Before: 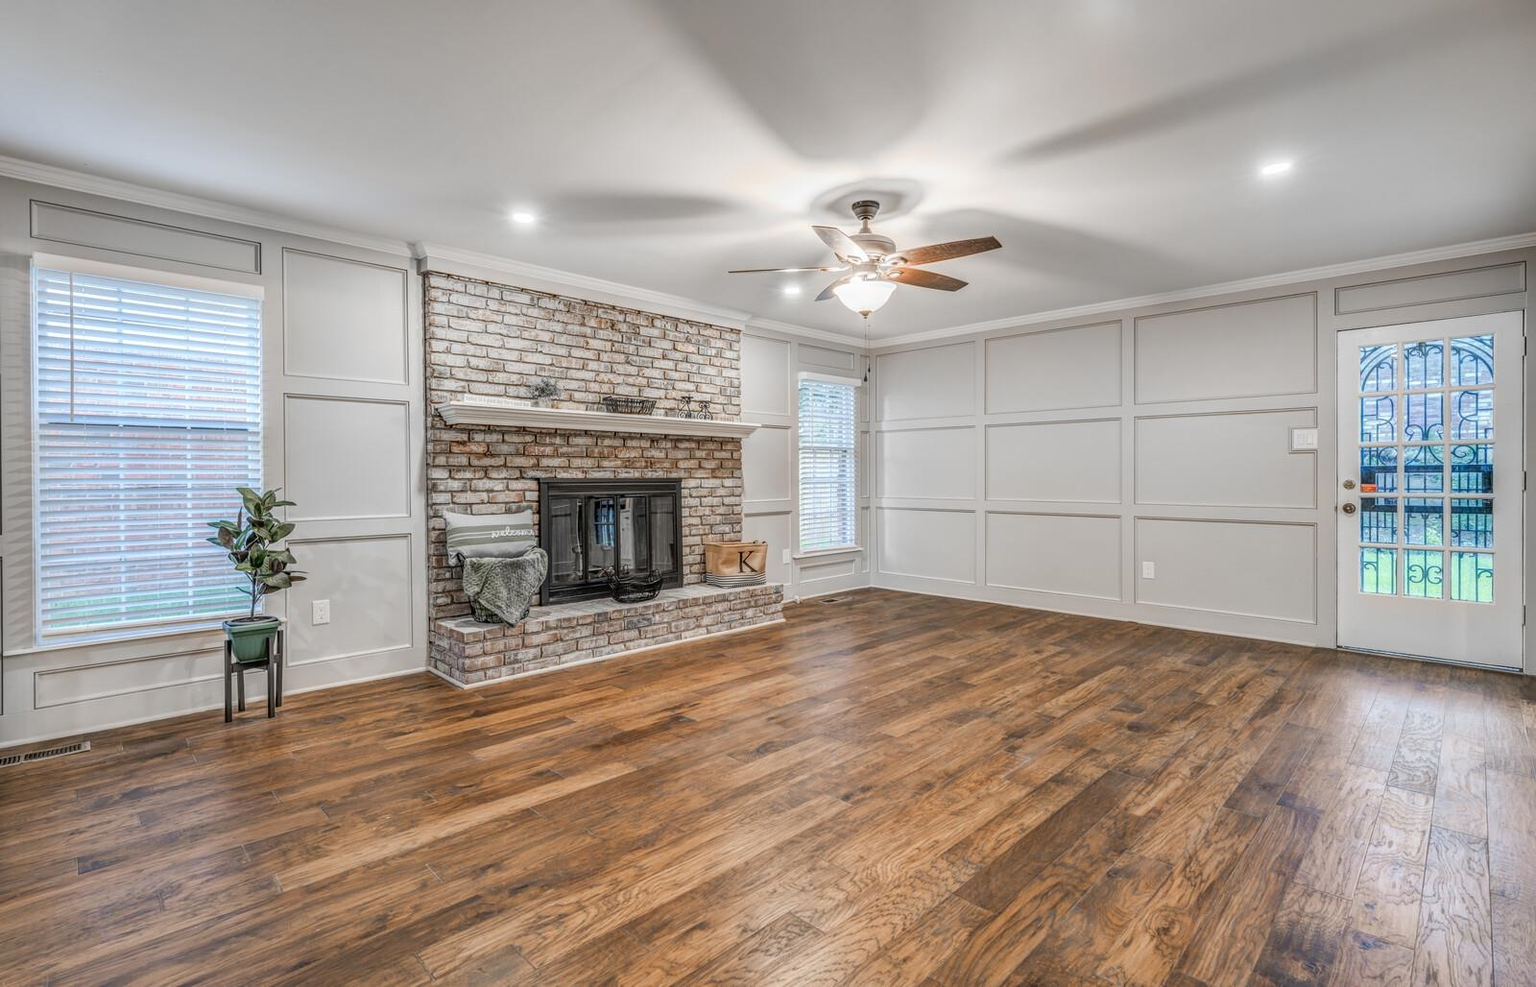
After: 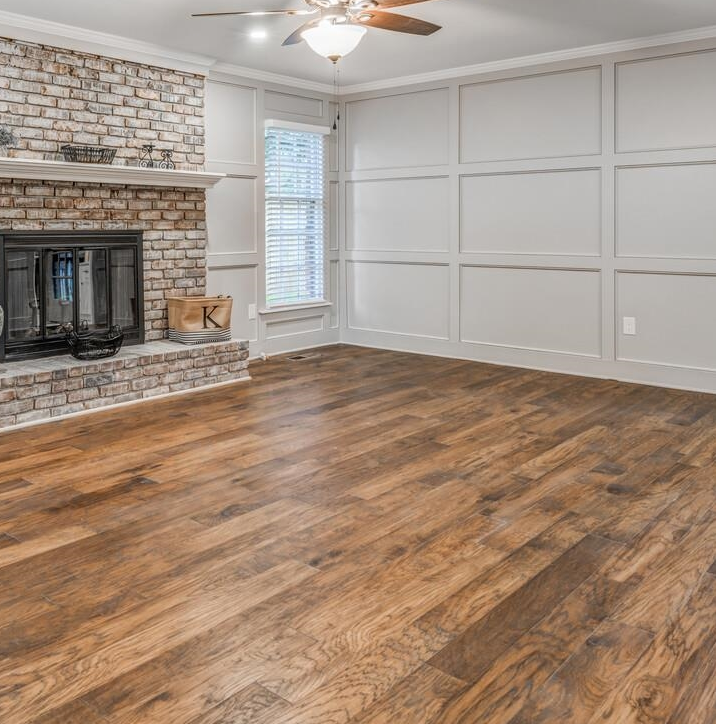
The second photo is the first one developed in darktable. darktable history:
crop: left 35.475%, top 26.089%, right 19.772%, bottom 3.416%
